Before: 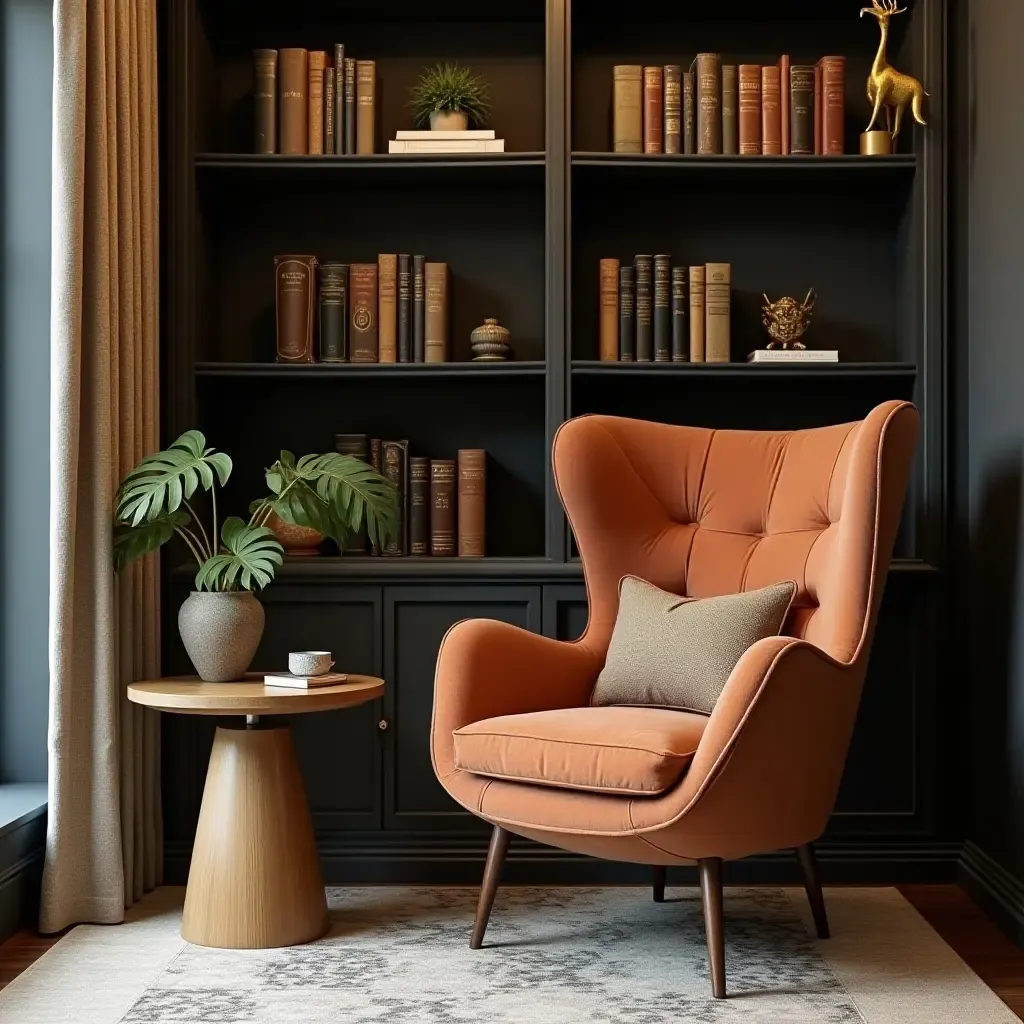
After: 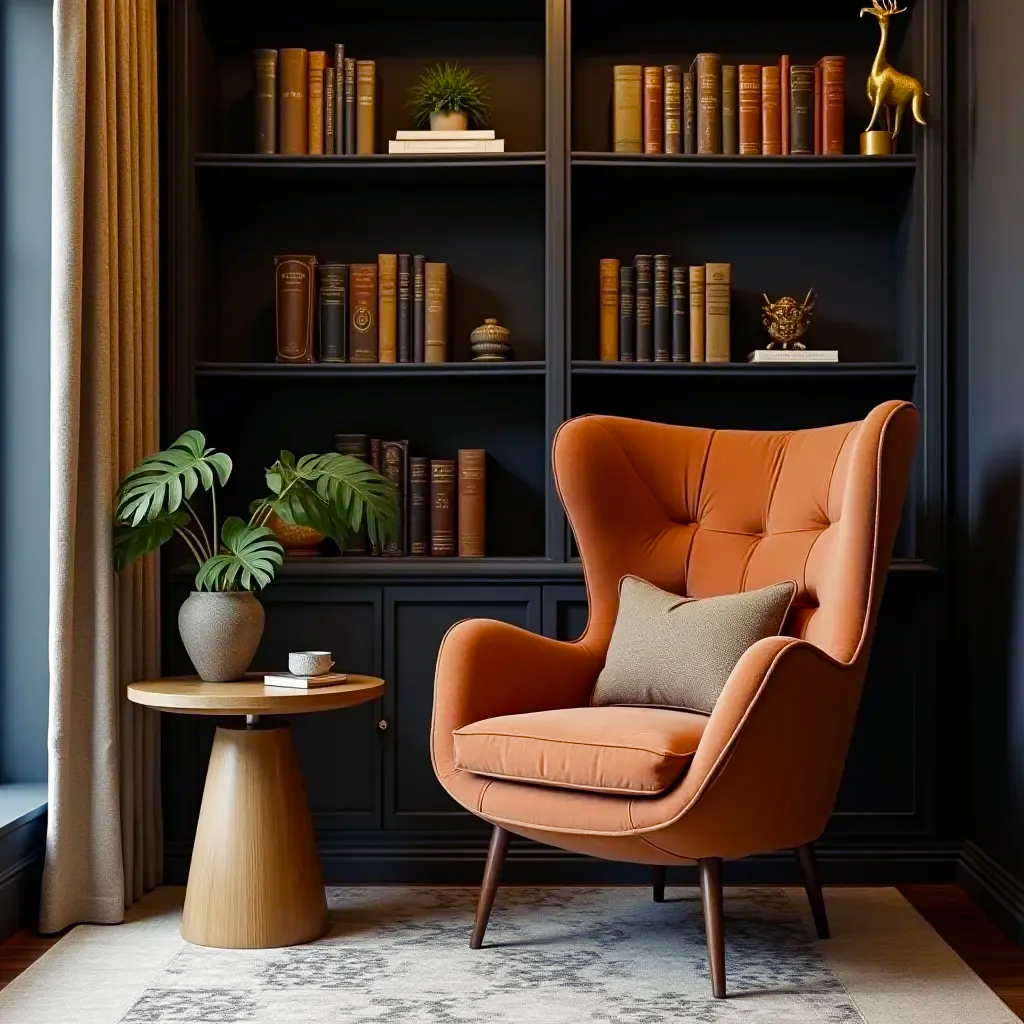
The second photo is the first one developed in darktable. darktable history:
color balance rgb: shadows lift › luminance -21.651%, shadows lift › chroma 6.697%, shadows lift › hue 269.96°, perceptual saturation grading › global saturation 0.887%, perceptual saturation grading › highlights -17.607%, perceptual saturation grading › mid-tones 33.611%, perceptual saturation grading › shadows 50.528%
